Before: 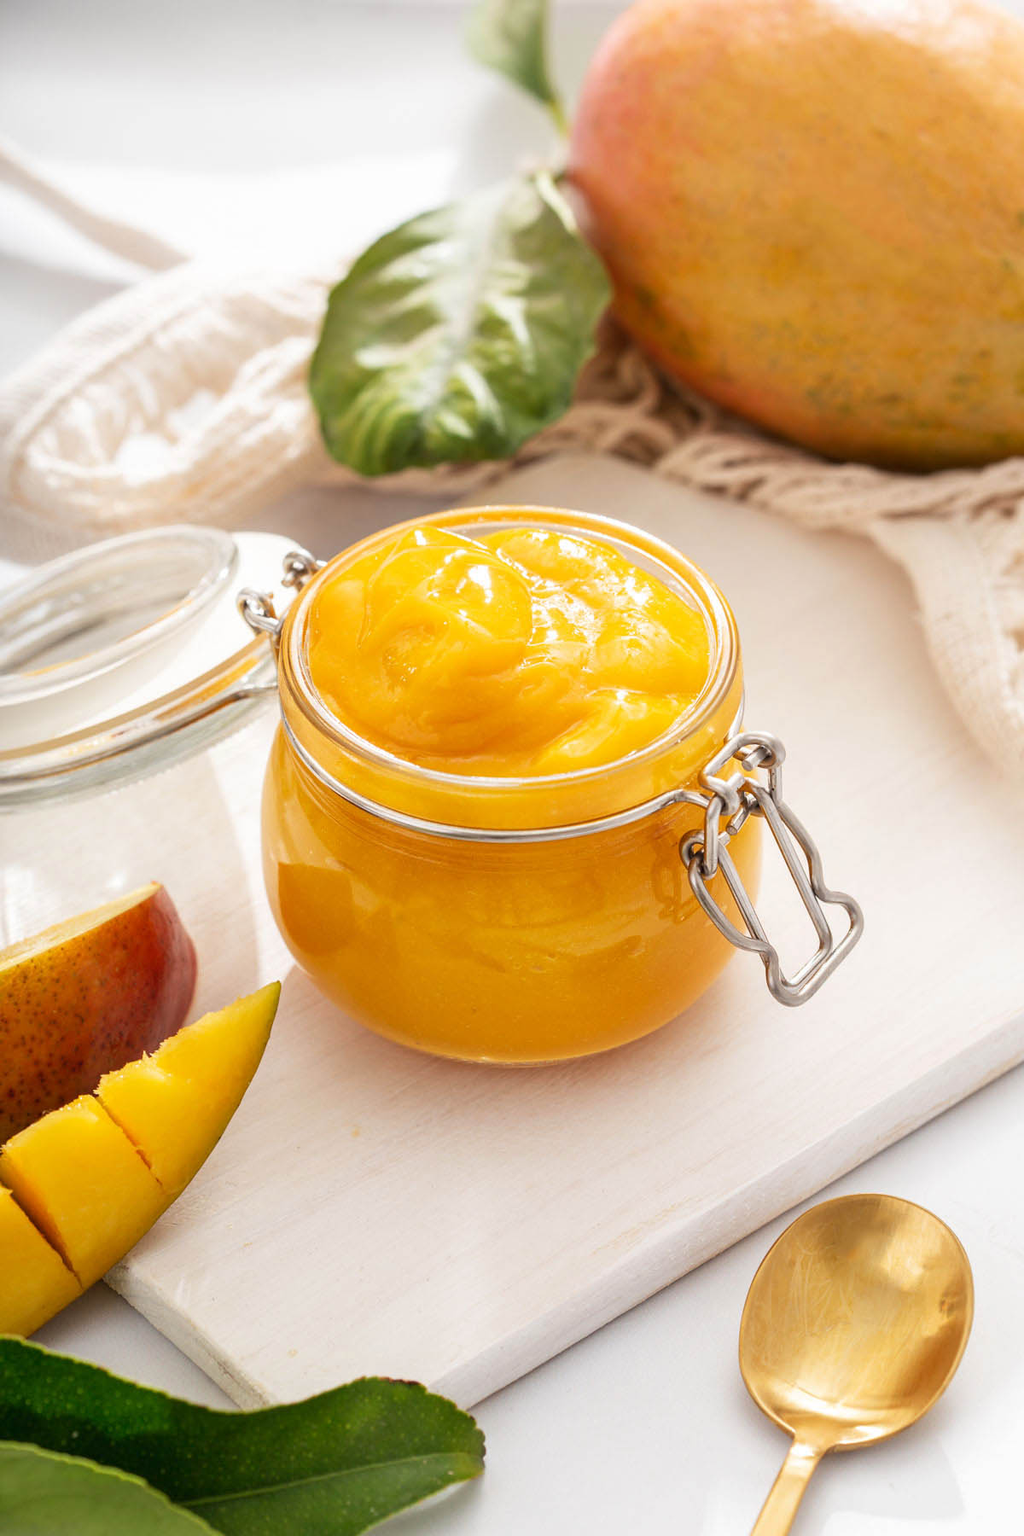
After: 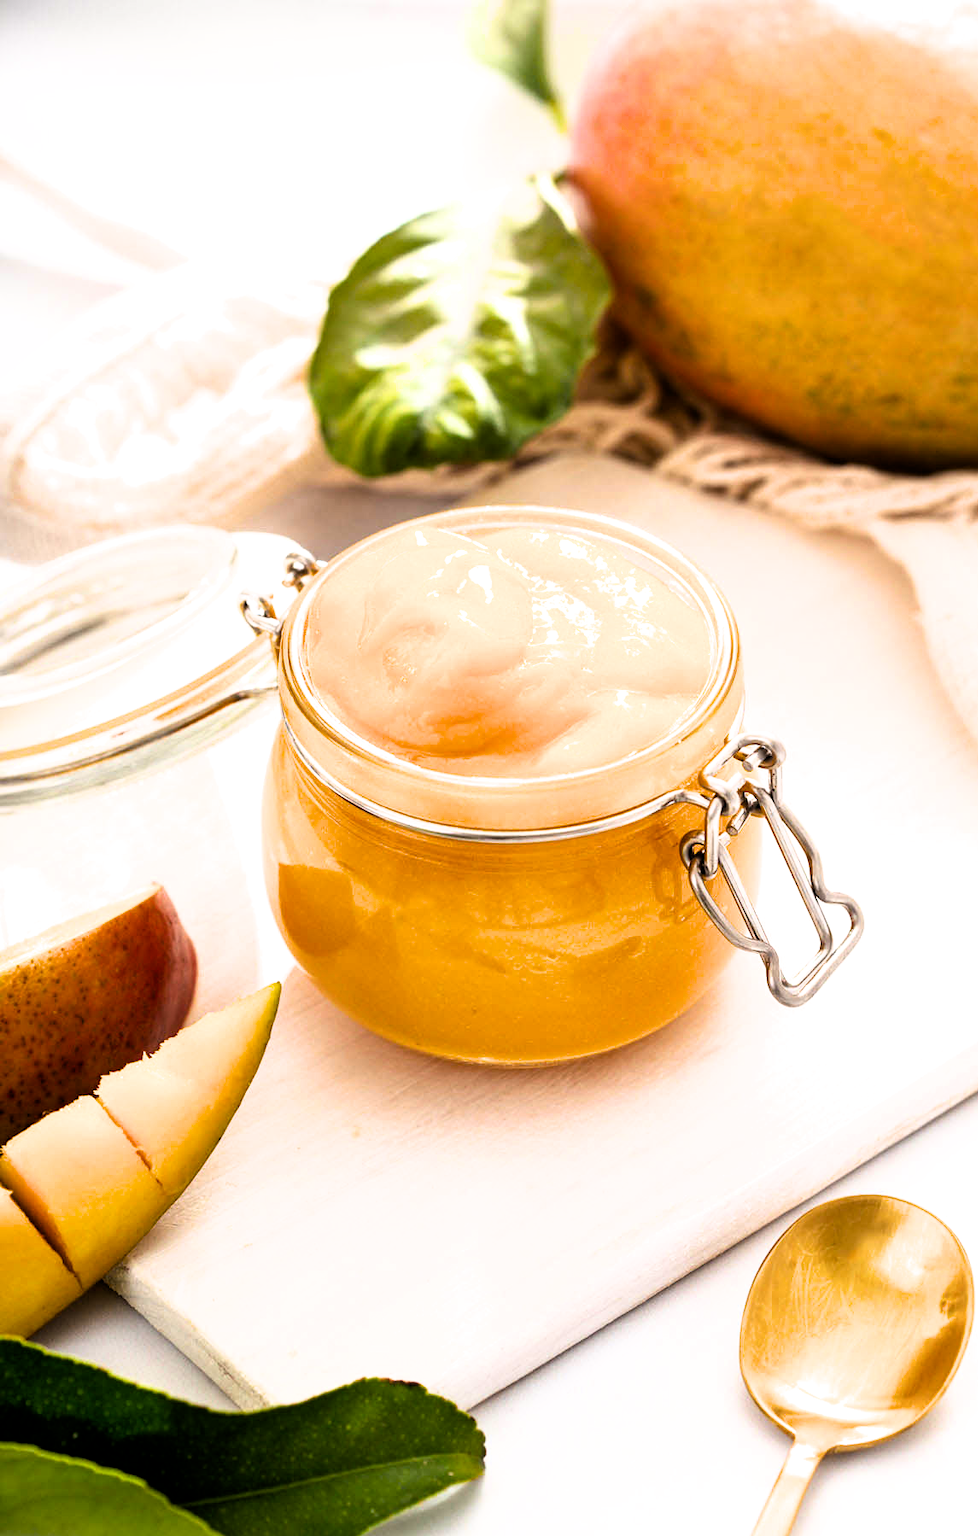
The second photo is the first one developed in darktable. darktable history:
color balance rgb: highlights gain › chroma 0.148%, highlights gain › hue 329.77°, perceptual saturation grading › global saturation 24.899%, perceptual brilliance grading › global brilliance 15.228%, perceptual brilliance grading › shadows -35.142%, global vibrance 20%
crop: right 4.478%, bottom 0.025%
filmic rgb: black relative exposure -8.74 EV, white relative exposure 2.73 EV, threshold 2.99 EV, target black luminance 0%, hardness 6.26, latitude 76.61%, contrast 1.328, shadows ↔ highlights balance -0.329%, enable highlight reconstruction true
